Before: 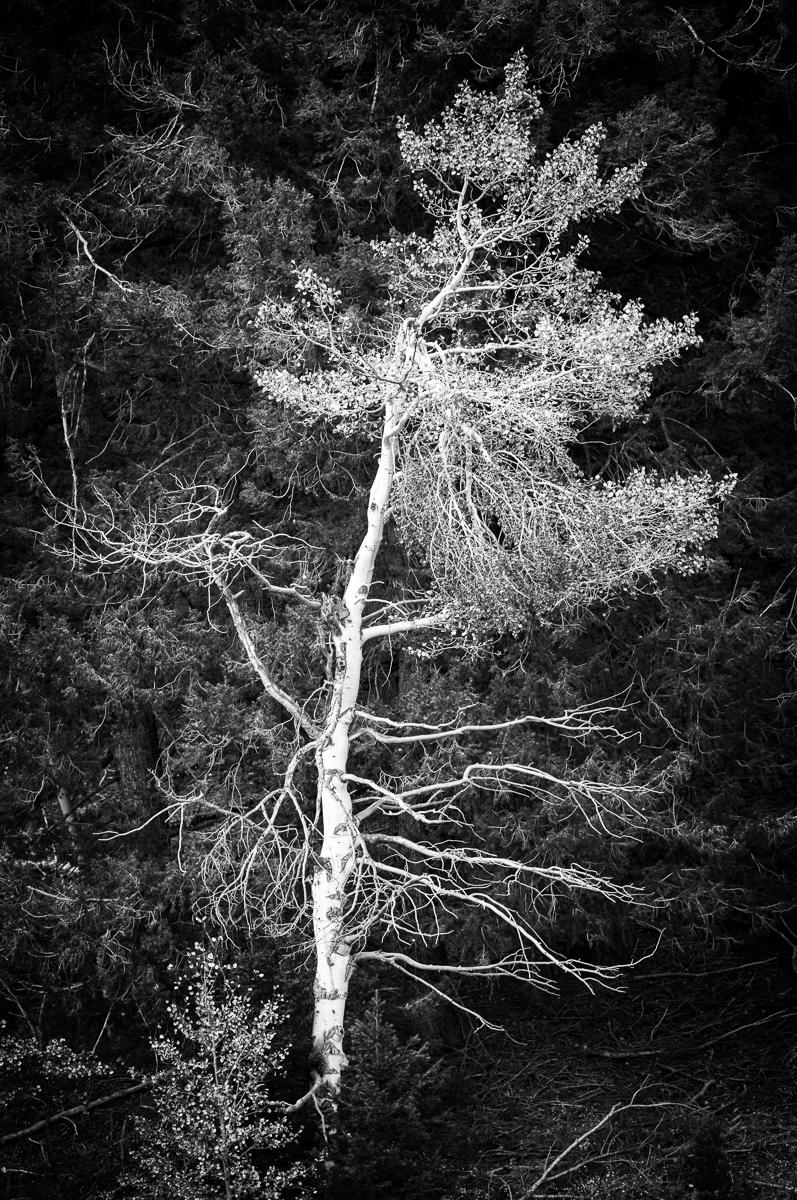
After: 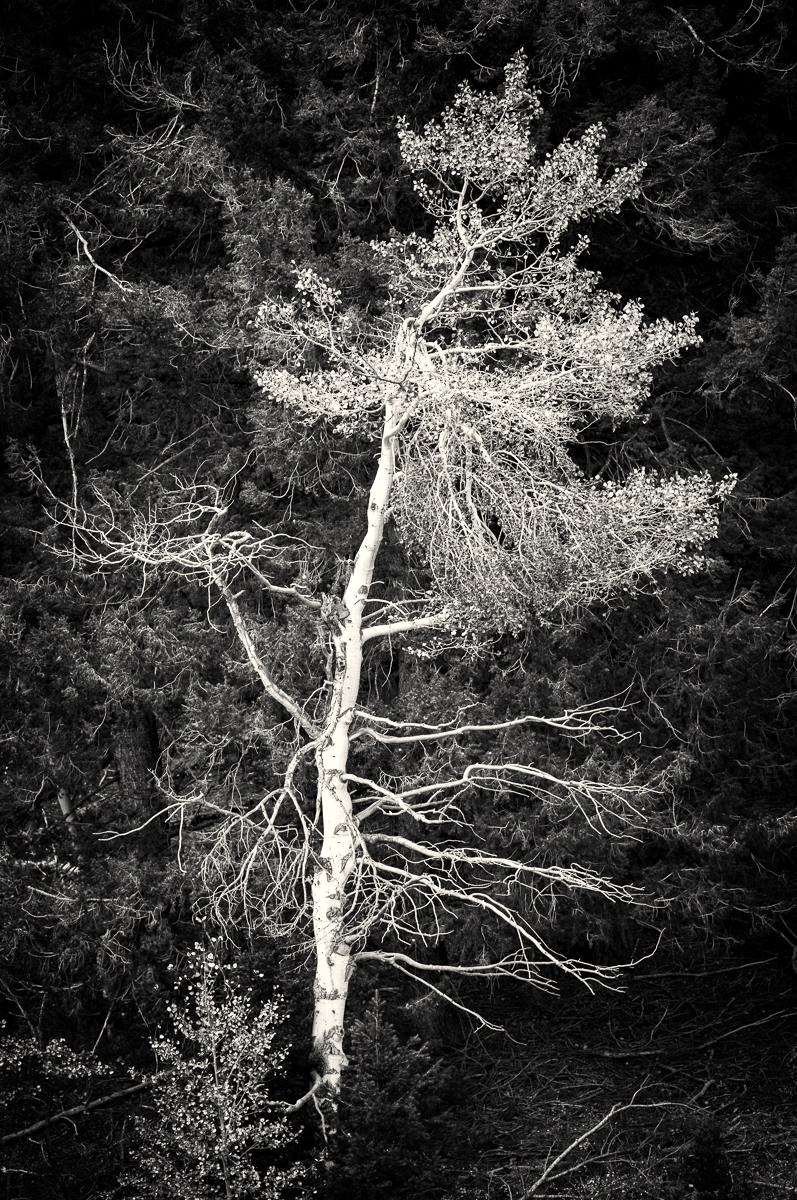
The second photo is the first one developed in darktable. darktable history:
contrast equalizer: octaves 7, y [[0.515 ×6], [0.507 ×6], [0.425 ×6], [0 ×6], [0 ×6]]
color balance rgb: highlights gain › chroma 3.064%, highlights gain › hue 76.69°, linear chroma grading › global chroma 49.393%, perceptual saturation grading › global saturation 20%, perceptual saturation grading › highlights -49.335%, perceptual saturation grading › shadows 24.014%, global vibrance 20%
